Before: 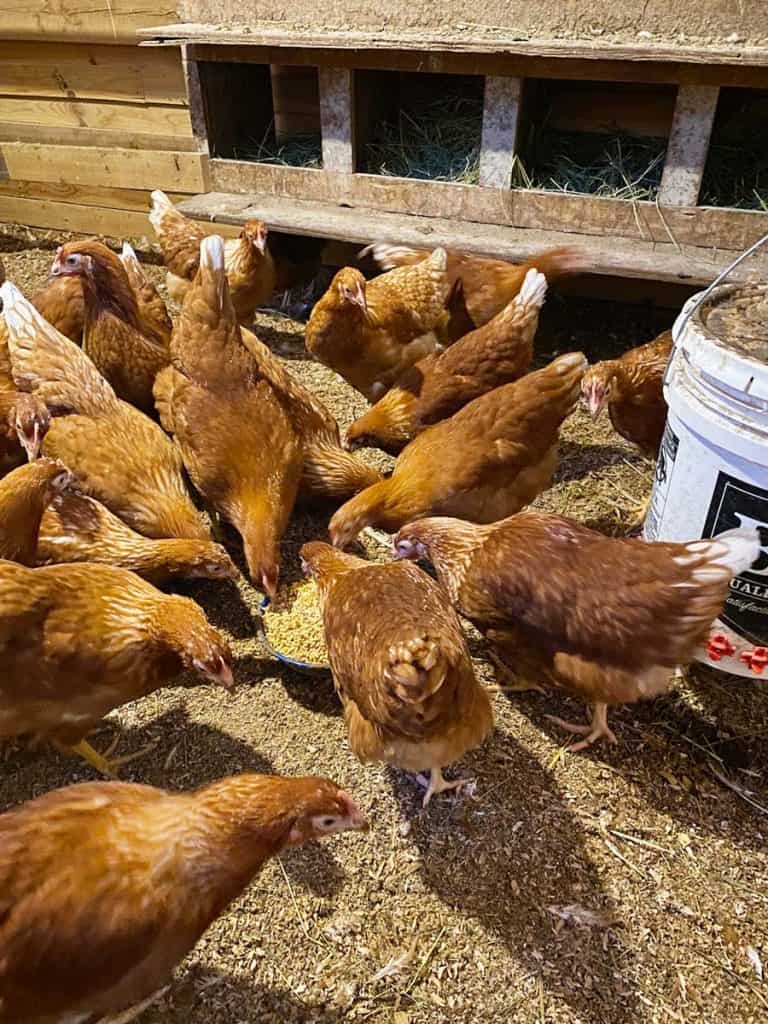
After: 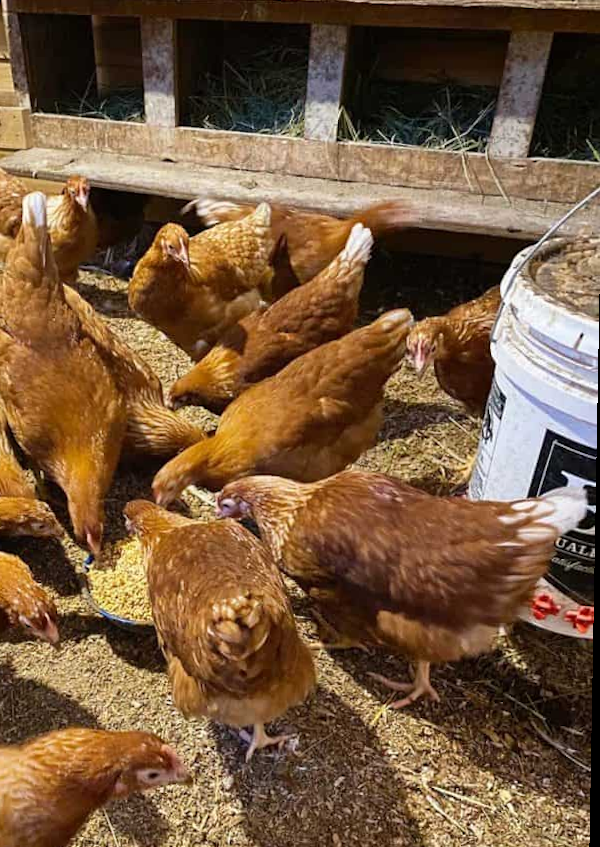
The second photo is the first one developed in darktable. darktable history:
rotate and perspective: lens shift (vertical) 0.048, lens shift (horizontal) -0.024, automatic cropping off
crop: left 23.095%, top 5.827%, bottom 11.854%
